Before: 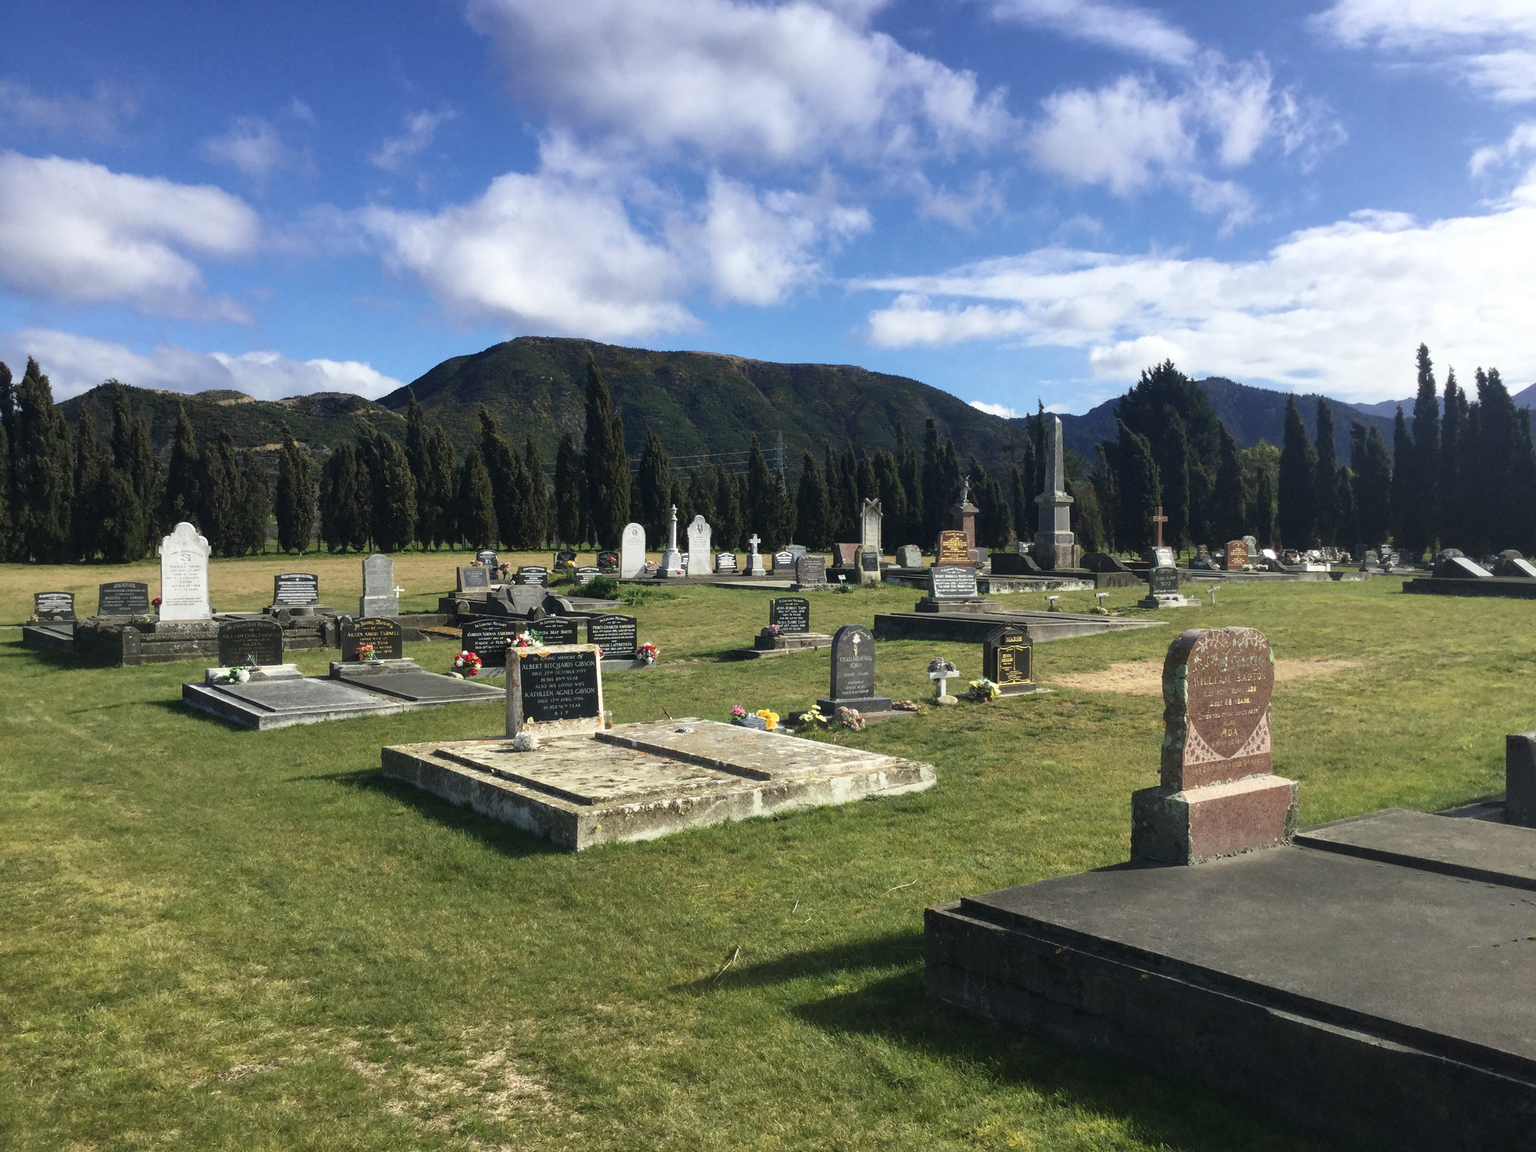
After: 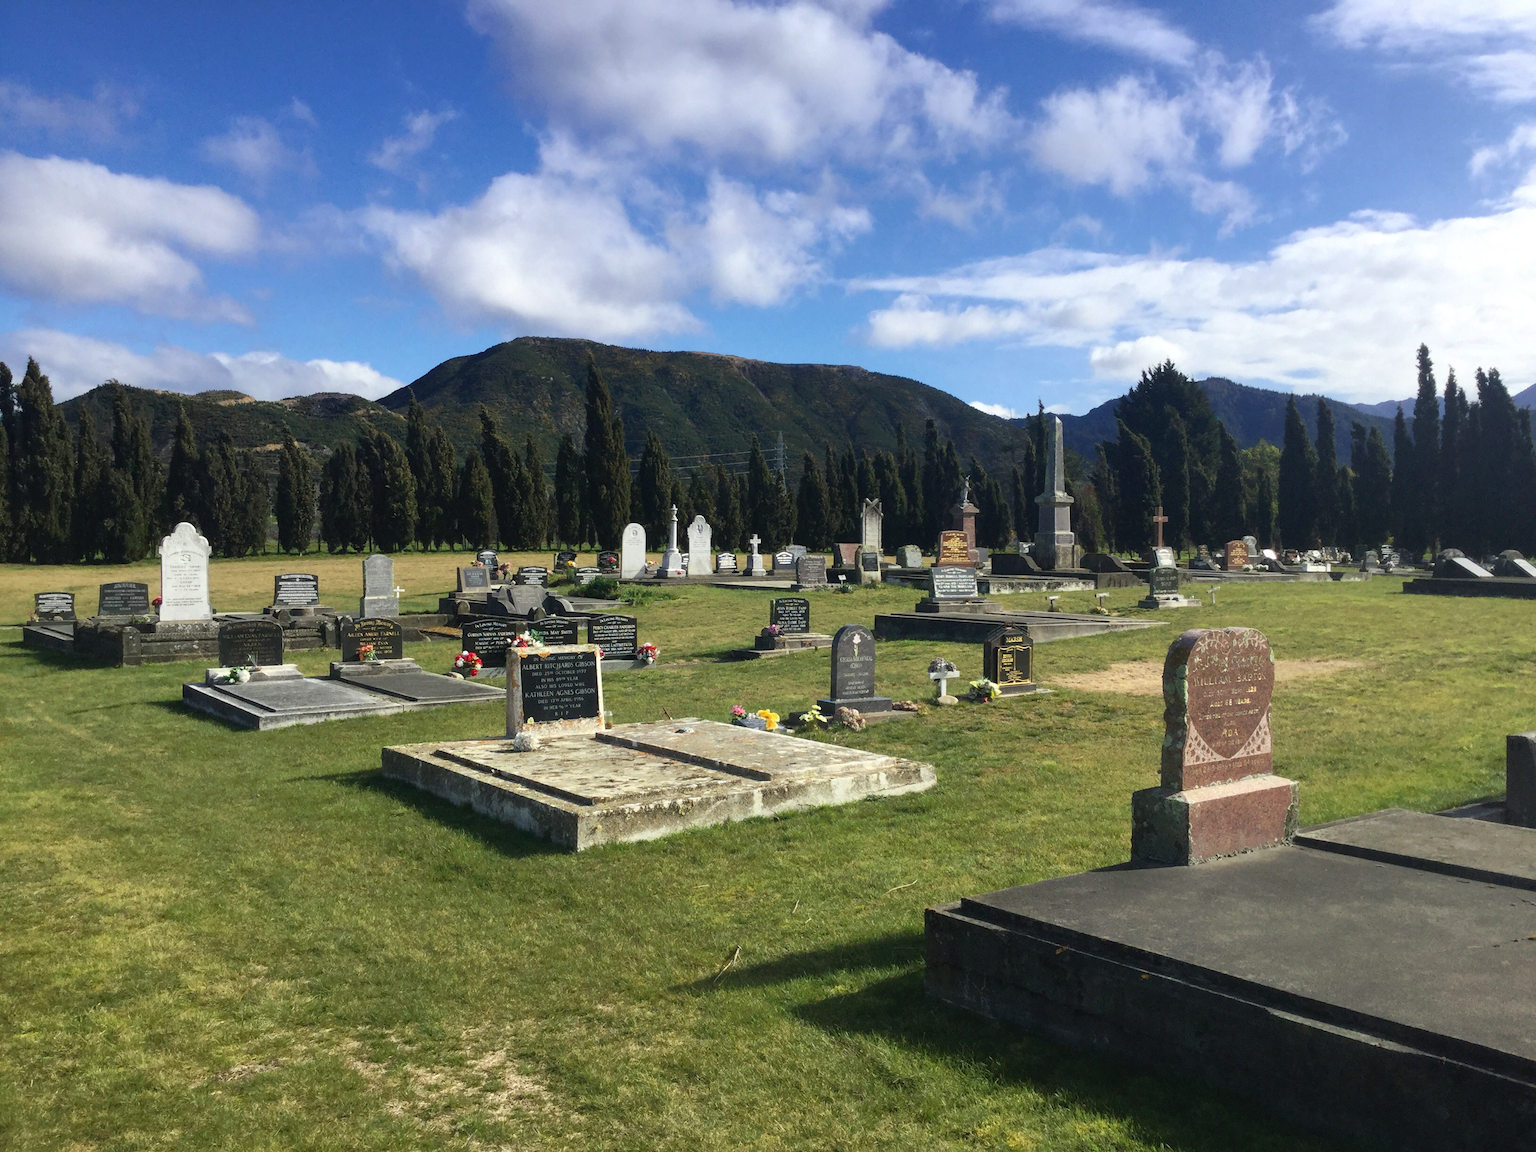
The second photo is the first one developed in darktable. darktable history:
tone curve: curves: ch0 [(0, 0) (0.003, 0.012) (0.011, 0.015) (0.025, 0.027) (0.044, 0.045) (0.069, 0.064) (0.1, 0.093) (0.136, 0.133) (0.177, 0.177) (0.224, 0.221) (0.277, 0.272) (0.335, 0.342) (0.399, 0.398) (0.468, 0.462) (0.543, 0.547) (0.623, 0.624) (0.709, 0.711) (0.801, 0.792) (0.898, 0.889) (1, 1)], preserve colors none
contrast brightness saturation: saturation 0.1
